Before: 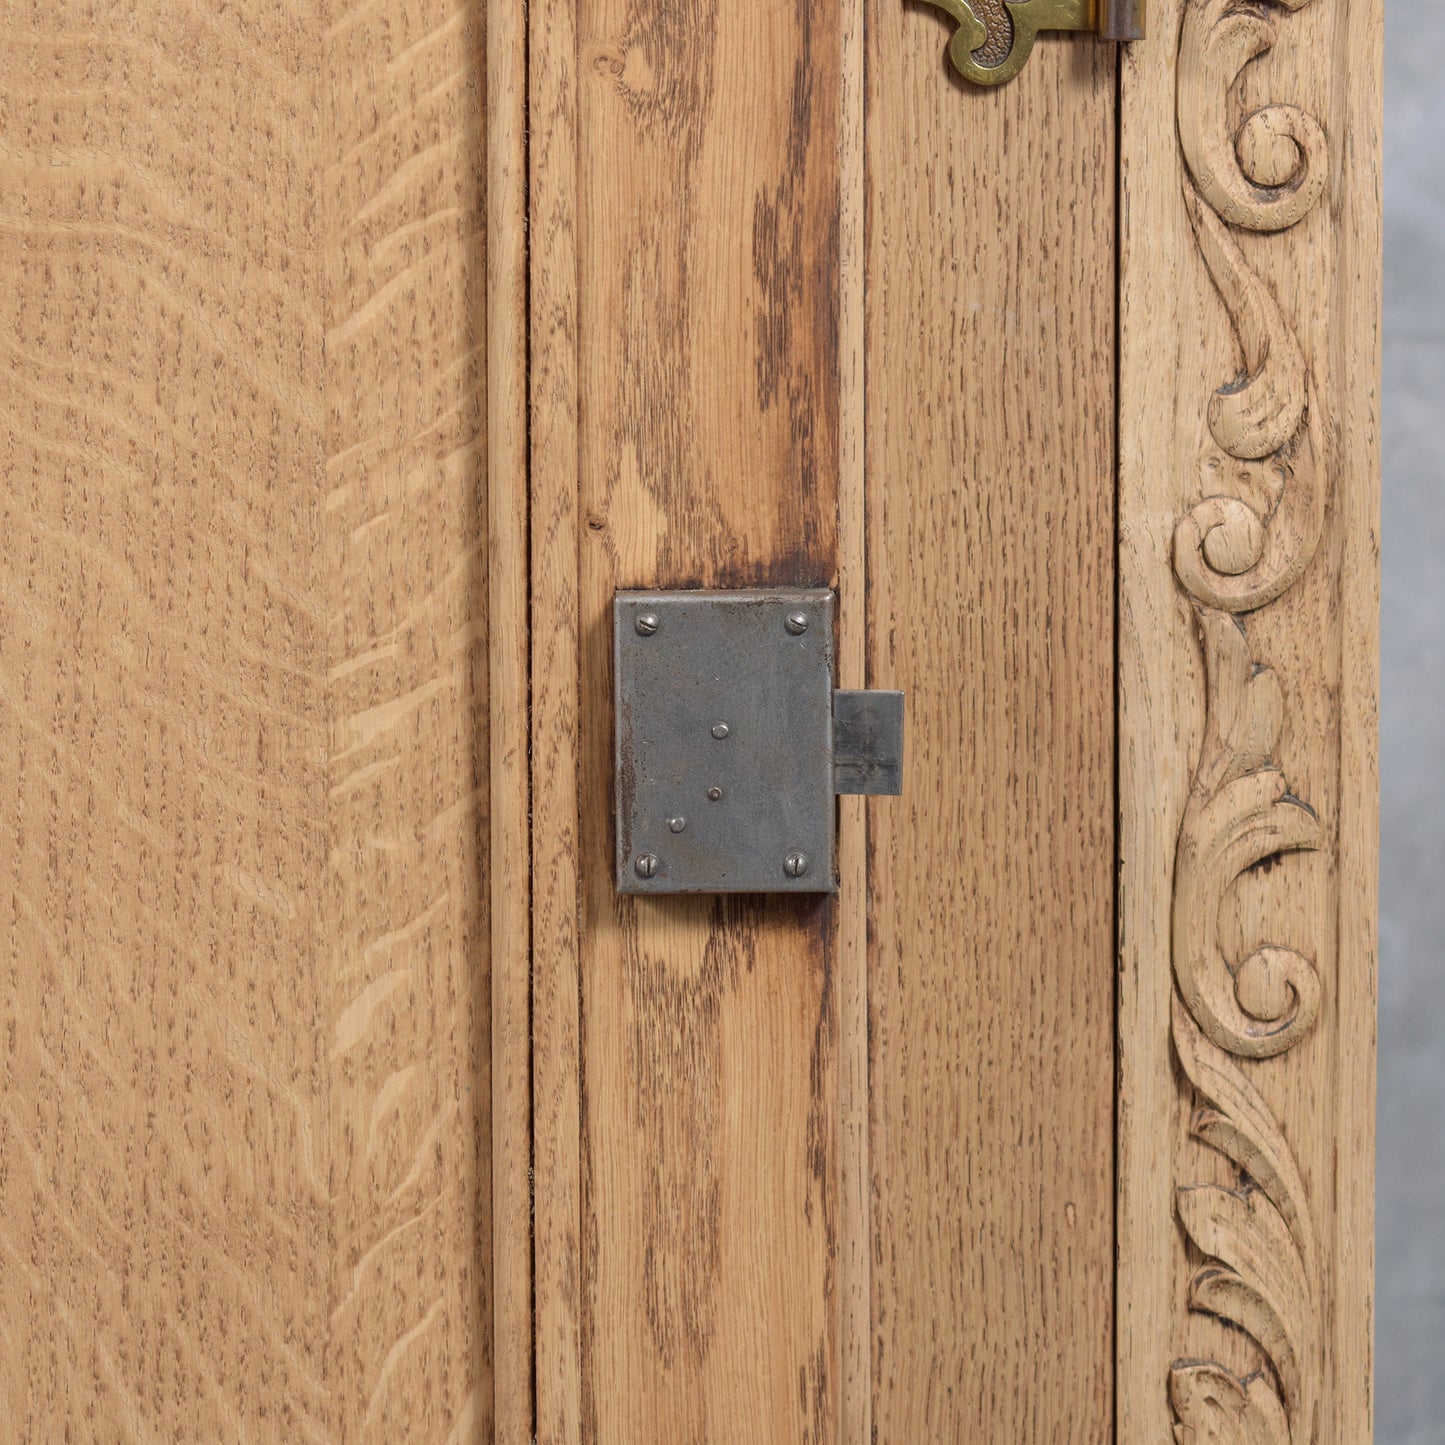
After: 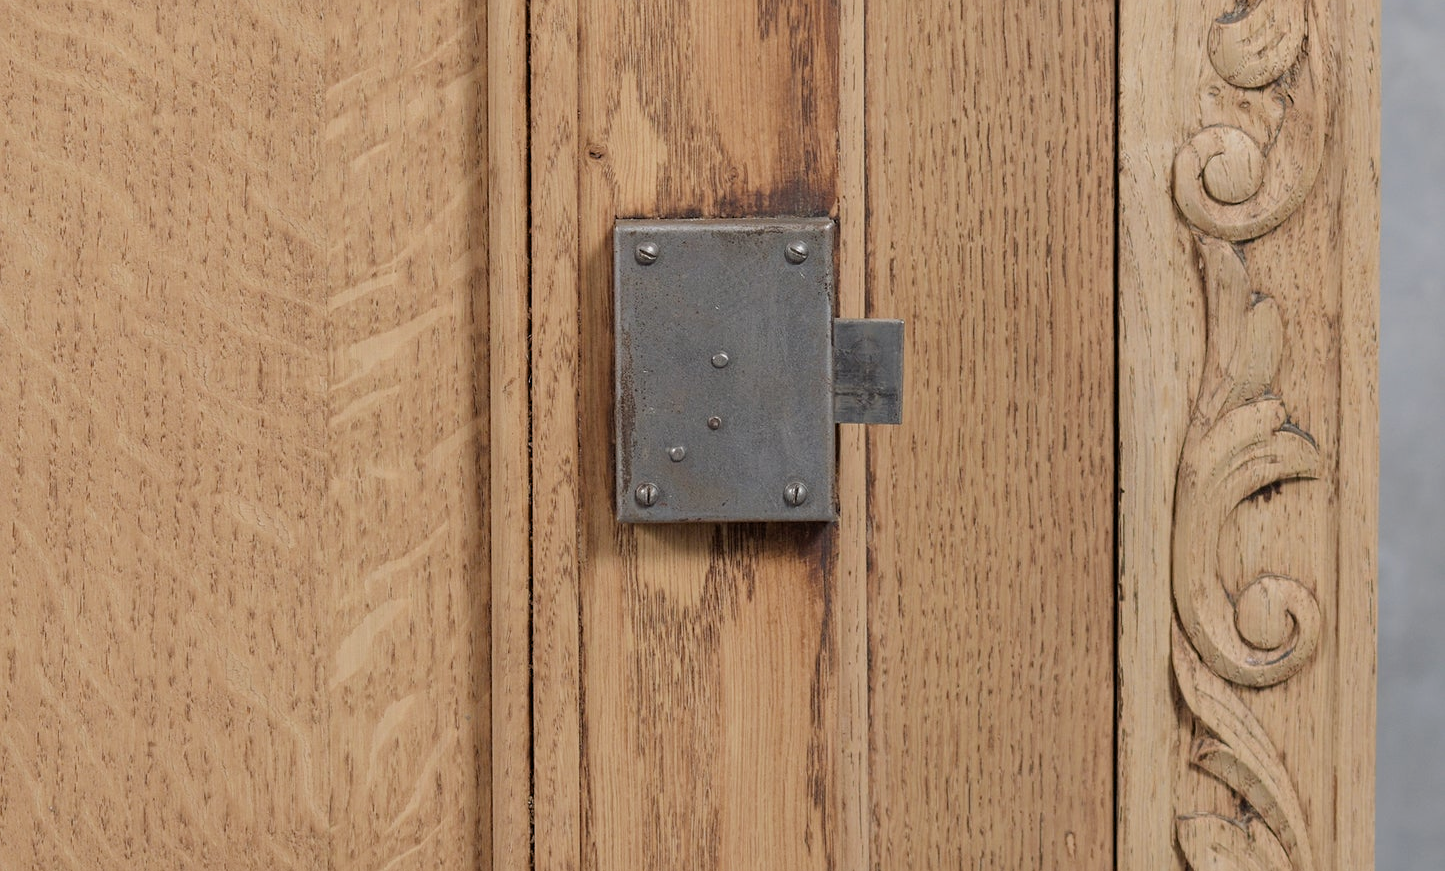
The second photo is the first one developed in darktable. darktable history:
sharpen: amount 0.207
filmic rgb: black relative exposure -15.12 EV, white relative exposure 3 EV, target black luminance 0%, hardness 9.21, latitude 98.57%, contrast 0.912, shadows ↔ highlights balance 0.269%
crop and rotate: top 25.683%, bottom 14.031%
